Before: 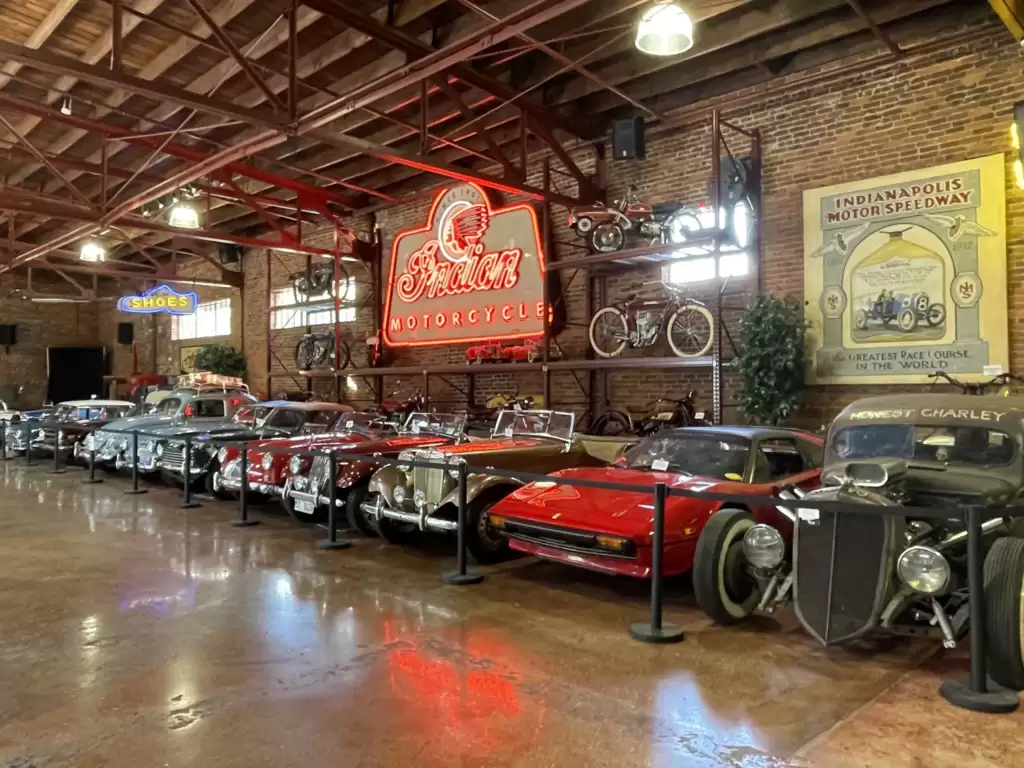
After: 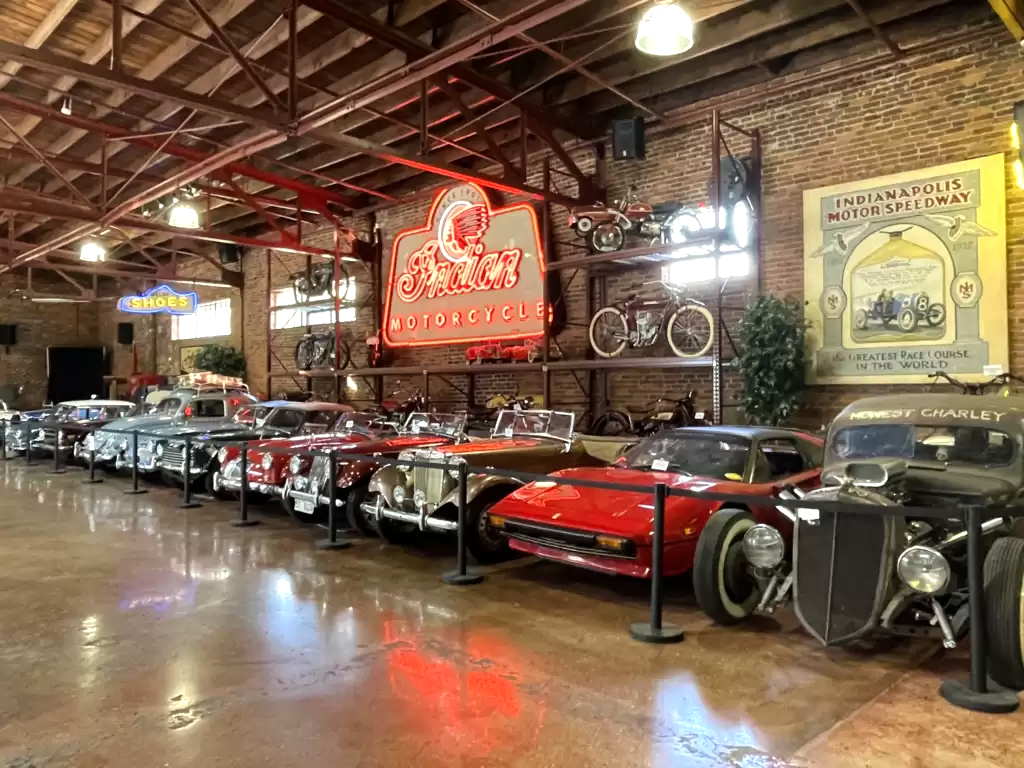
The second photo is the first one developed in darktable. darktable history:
color zones: mix -120.32%
tone equalizer: -8 EV -0.411 EV, -7 EV -0.366 EV, -6 EV -0.3 EV, -5 EV -0.242 EV, -3 EV 0.193 EV, -2 EV 0.355 EV, -1 EV 0.367 EV, +0 EV 0.396 EV
